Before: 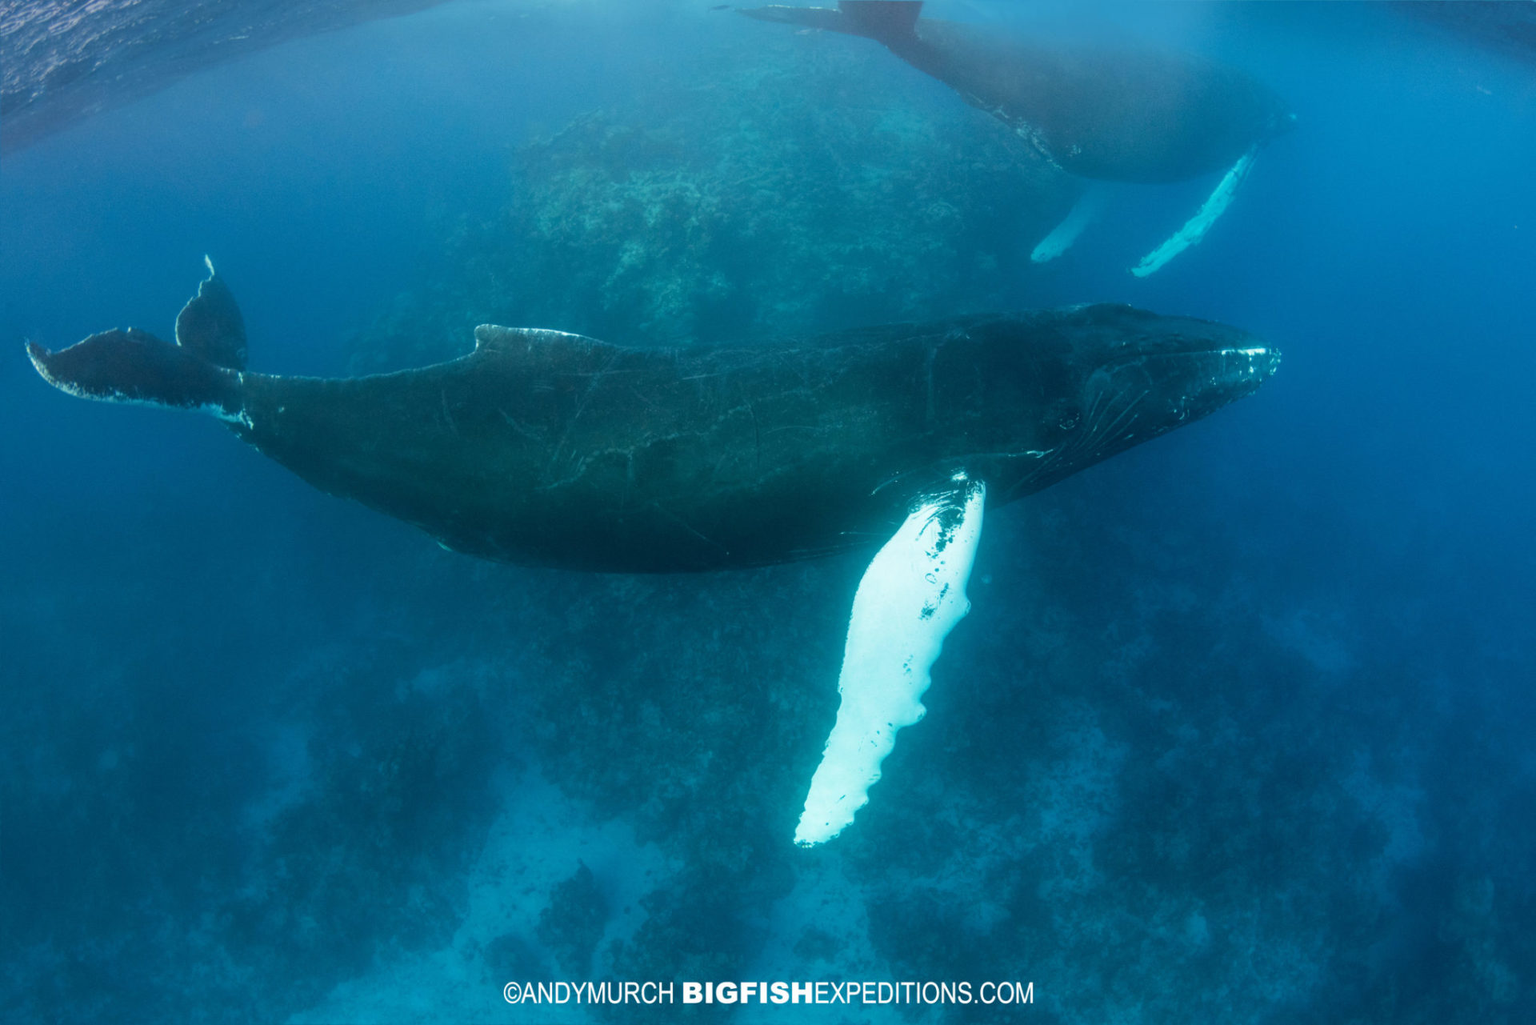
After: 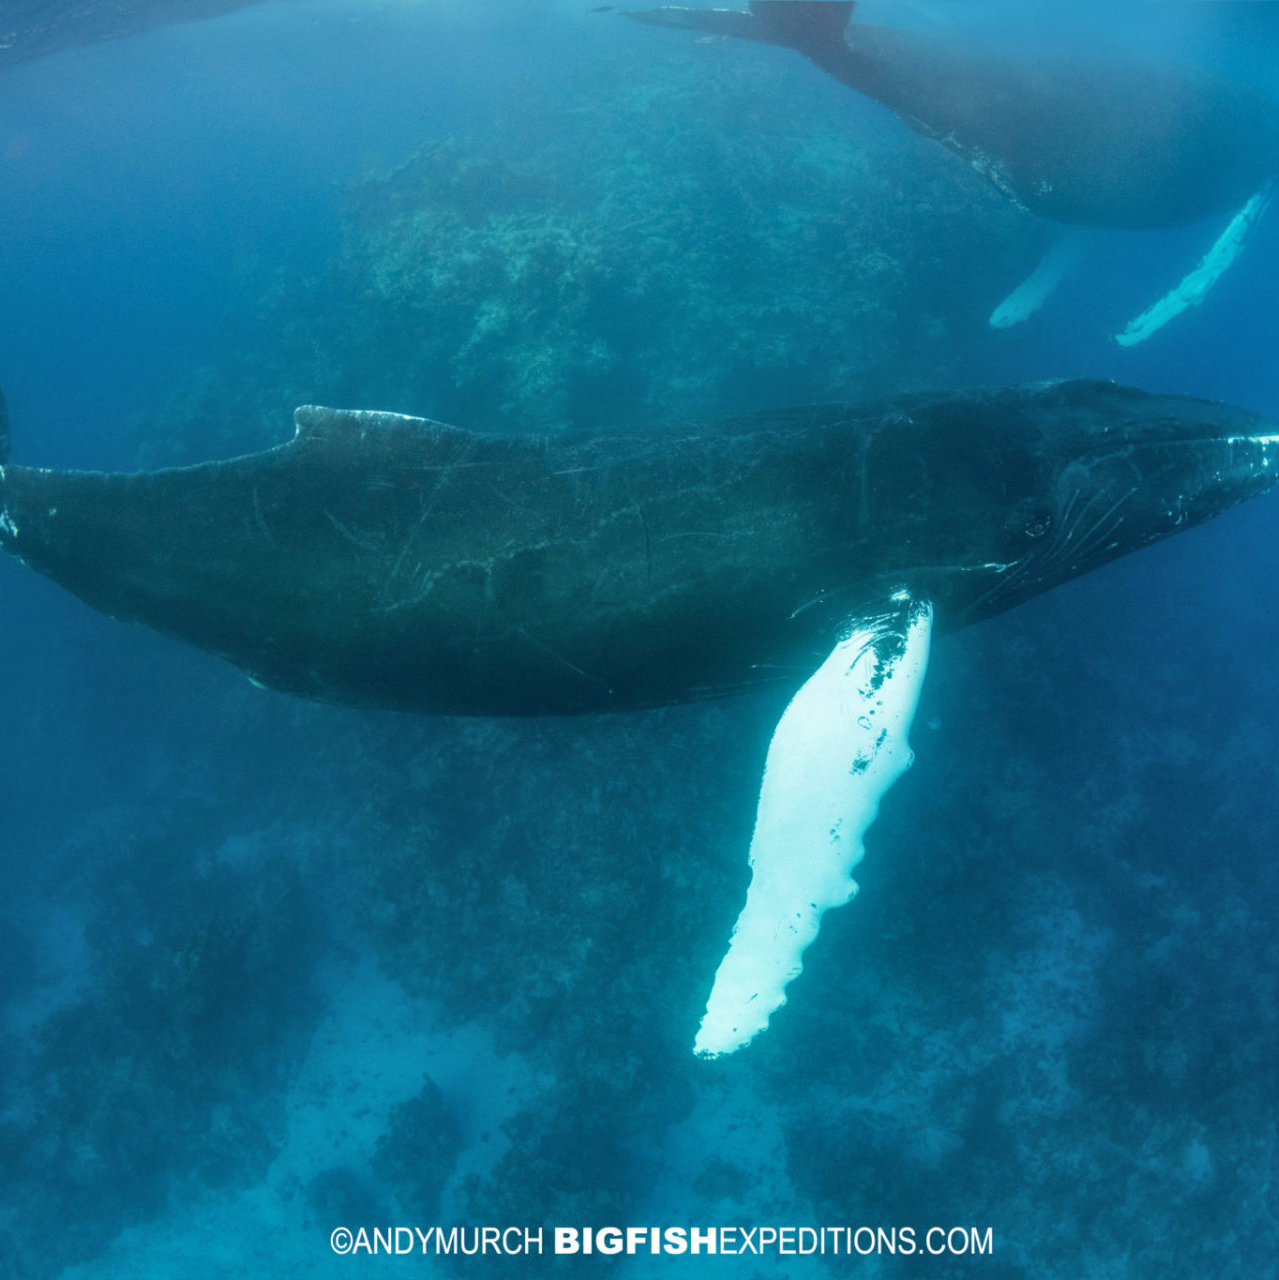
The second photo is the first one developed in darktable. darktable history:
crop and rotate: left 15.605%, right 17.76%
shadows and highlights: shadows 37.73, highlights -27.4, soften with gaussian
